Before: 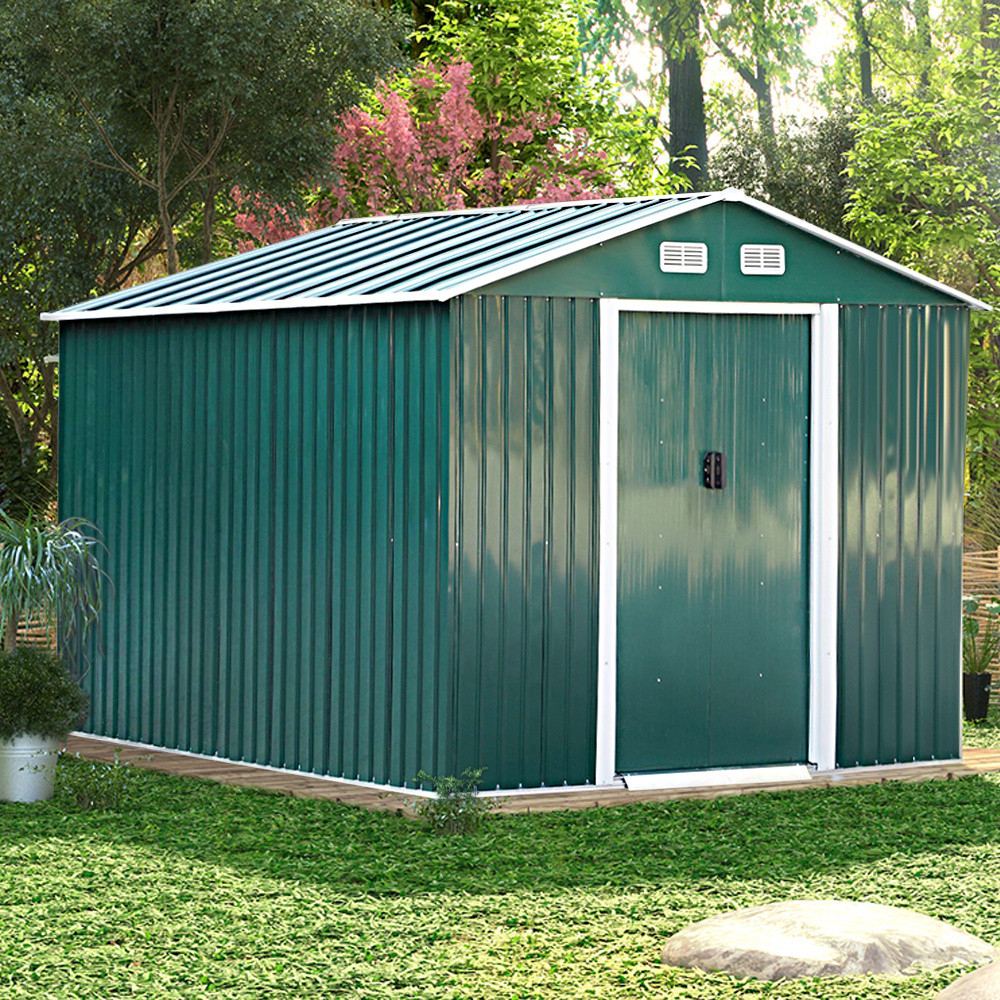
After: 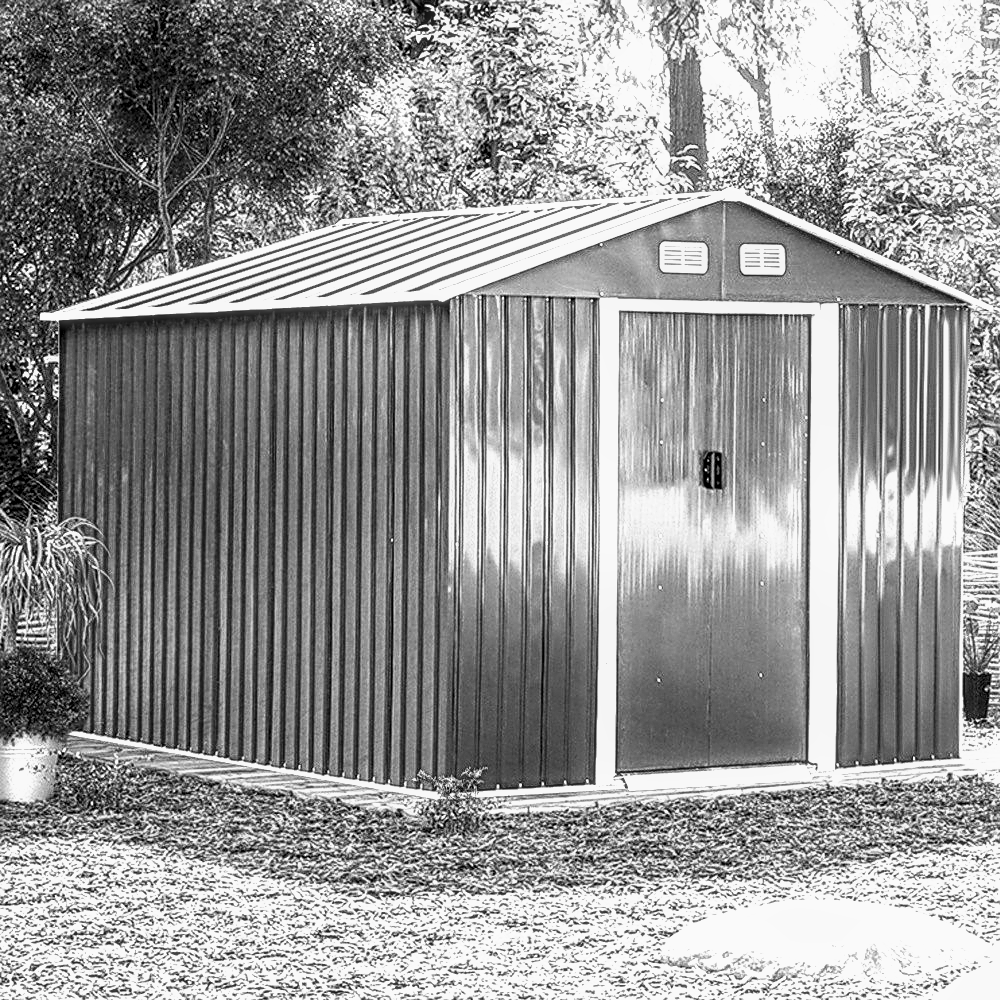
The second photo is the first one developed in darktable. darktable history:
local contrast: highlights 0%, shadows 0%, detail 182%
exposure: black level correction 0, exposure 0.5 EV, compensate highlight preservation false
velvia: on, module defaults
tone equalizer: on, module defaults
monochrome: a 32, b 64, size 2.3
sharpen: on, module defaults
color balance rgb: global offset › luminance -0.37%, perceptual saturation grading › highlights -17.77%, perceptual saturation grading › mid-tones 33.1%, perceptual saturation grading › shadows 50.52%, perceptual brilliance grading › highlights 20%, perceptual brilliance grading › mid-tones 20%, perceptual brilliance grading › shadows -20%, global vibrance 50%
